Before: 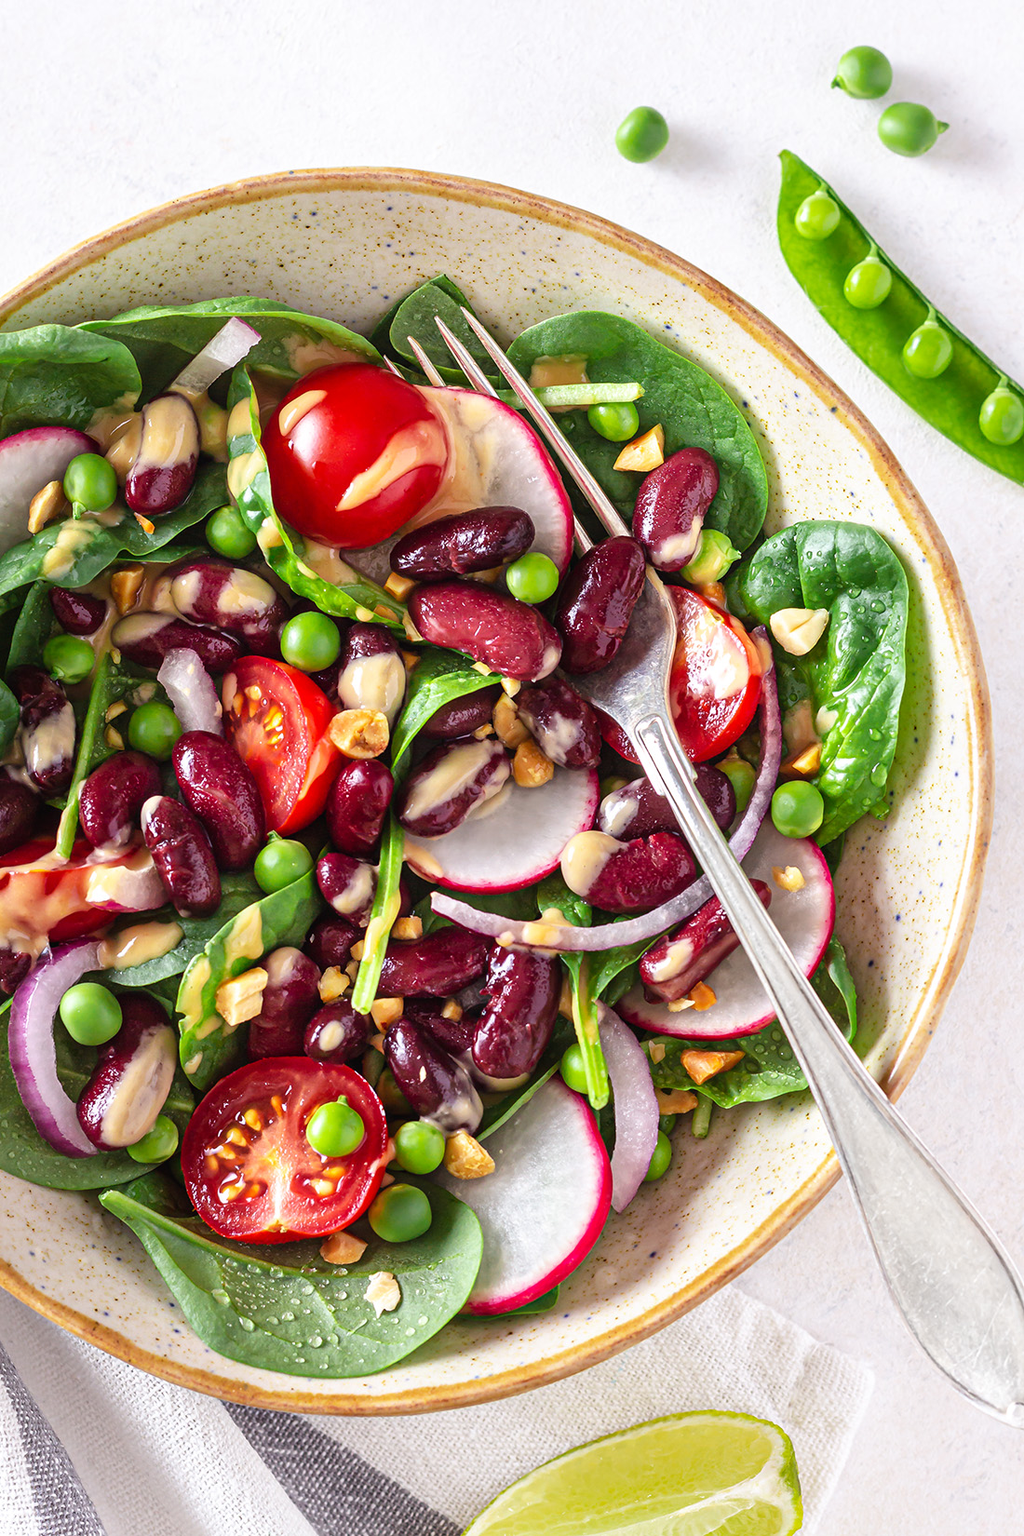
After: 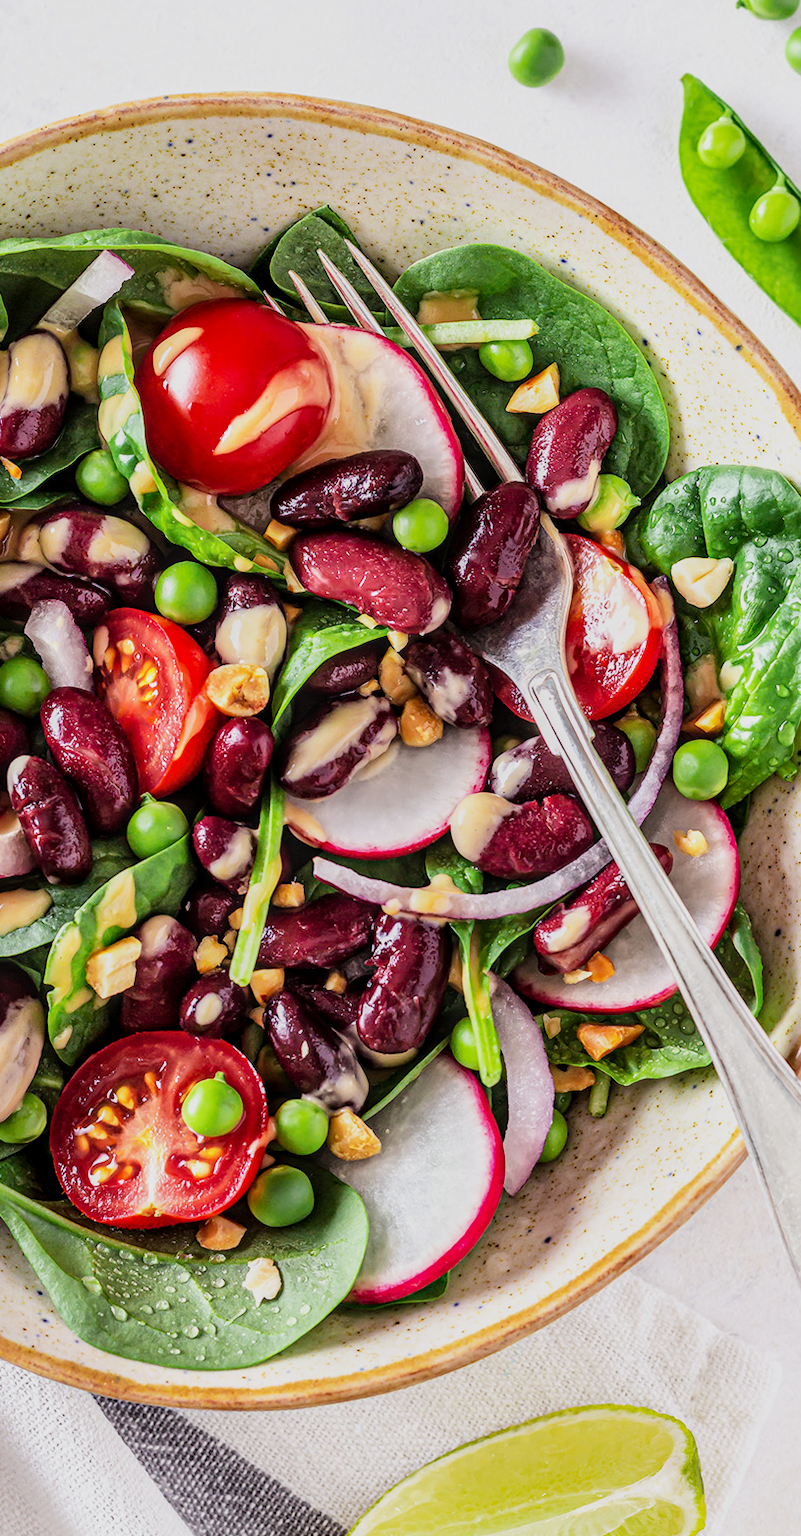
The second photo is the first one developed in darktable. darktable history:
crop and rotate: left 13.15%, top 5.251%, right 12.609%
filmic rgb: black relative exposure -7.5 EV, white relative exposure 5 EV, hardness 3.31, contrast 1.3, contrast in shadows safe
local contrast: on, module defaults
